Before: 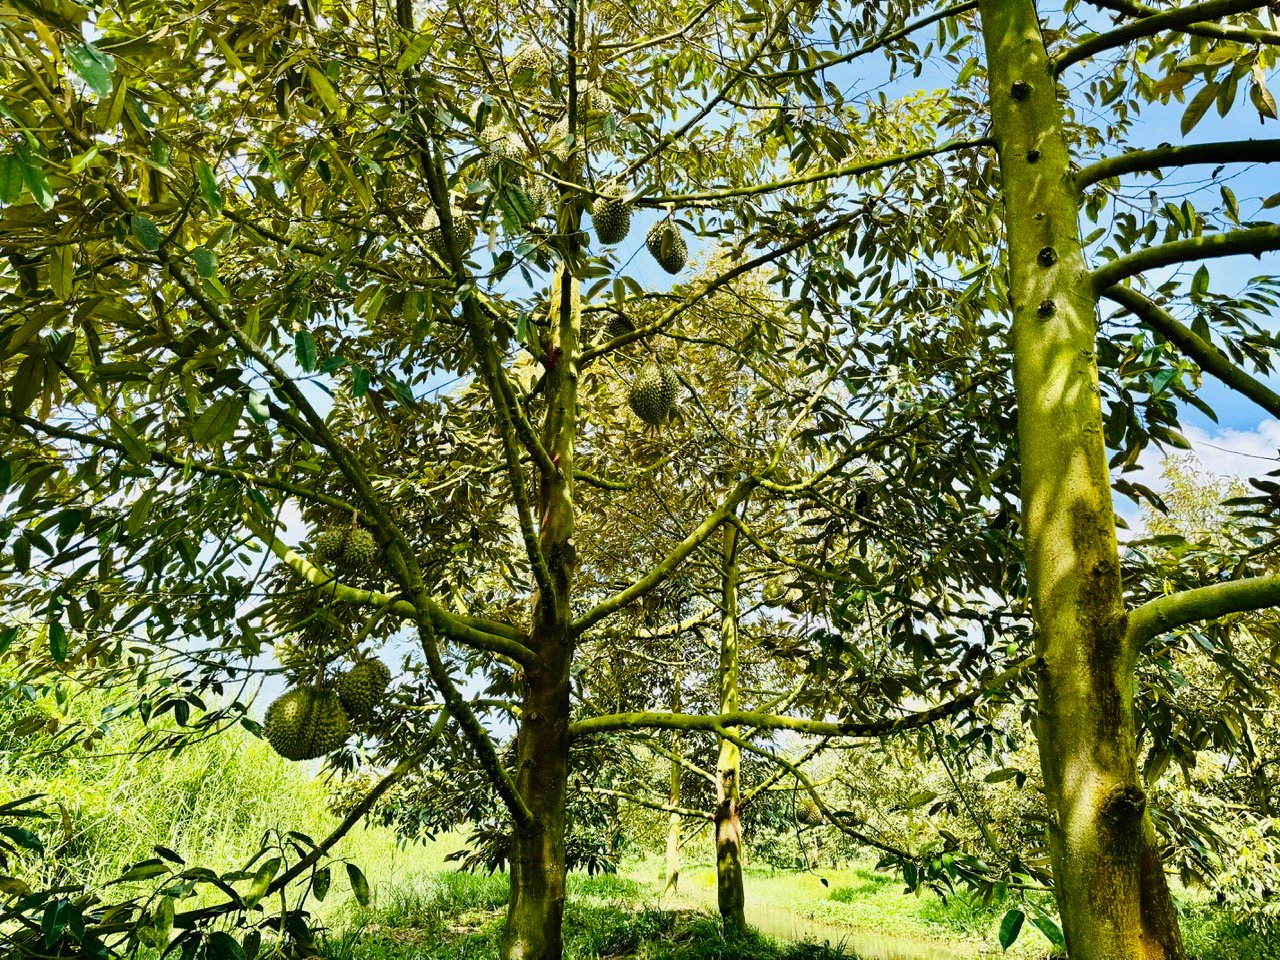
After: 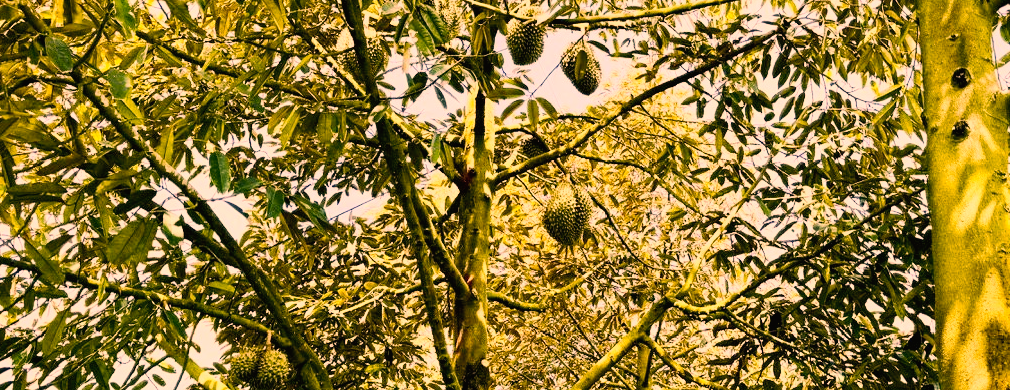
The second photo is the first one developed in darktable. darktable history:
color correction: highlights a* 39.23, highlights b* 39.65, saturation 0.69
crop: left 6.774%, top 18.67%, right 14.262%, bottom 40.615%
contrast brightness saturation: contrast 0.202, brightness 0.16, saturation 0.224
tone curve: curves: ch0 [(0, 0.013) (0.054, 0.018) (0.205, 0.191) (0.289, 0.292) (0.39, 0.424) (0.493, 0.551) (0.666, 0.743) (0.795, 0.841) (1, 0.998)]; ch1 [(0, 0) (0.385, 0.343) (0.439, 0.415) (0.494, 0.495) (0.501, 0.501) (0.51, 0.509) (0.548, 0.554) (0.586, 0.614) (0.66, 0.706) (0.783, 0.804) (1, 1)]; ch2 [(0, 0) (0.304, 0.31) (0.403, 0.399) (0.441, 0.428) (0.47, 0.469) (0.498, 0.496) (0.524, 0.538) (0.566, 0.579) (0.633, 0.665) (0.7, 0.711) (1, 1)], preserve colors none
